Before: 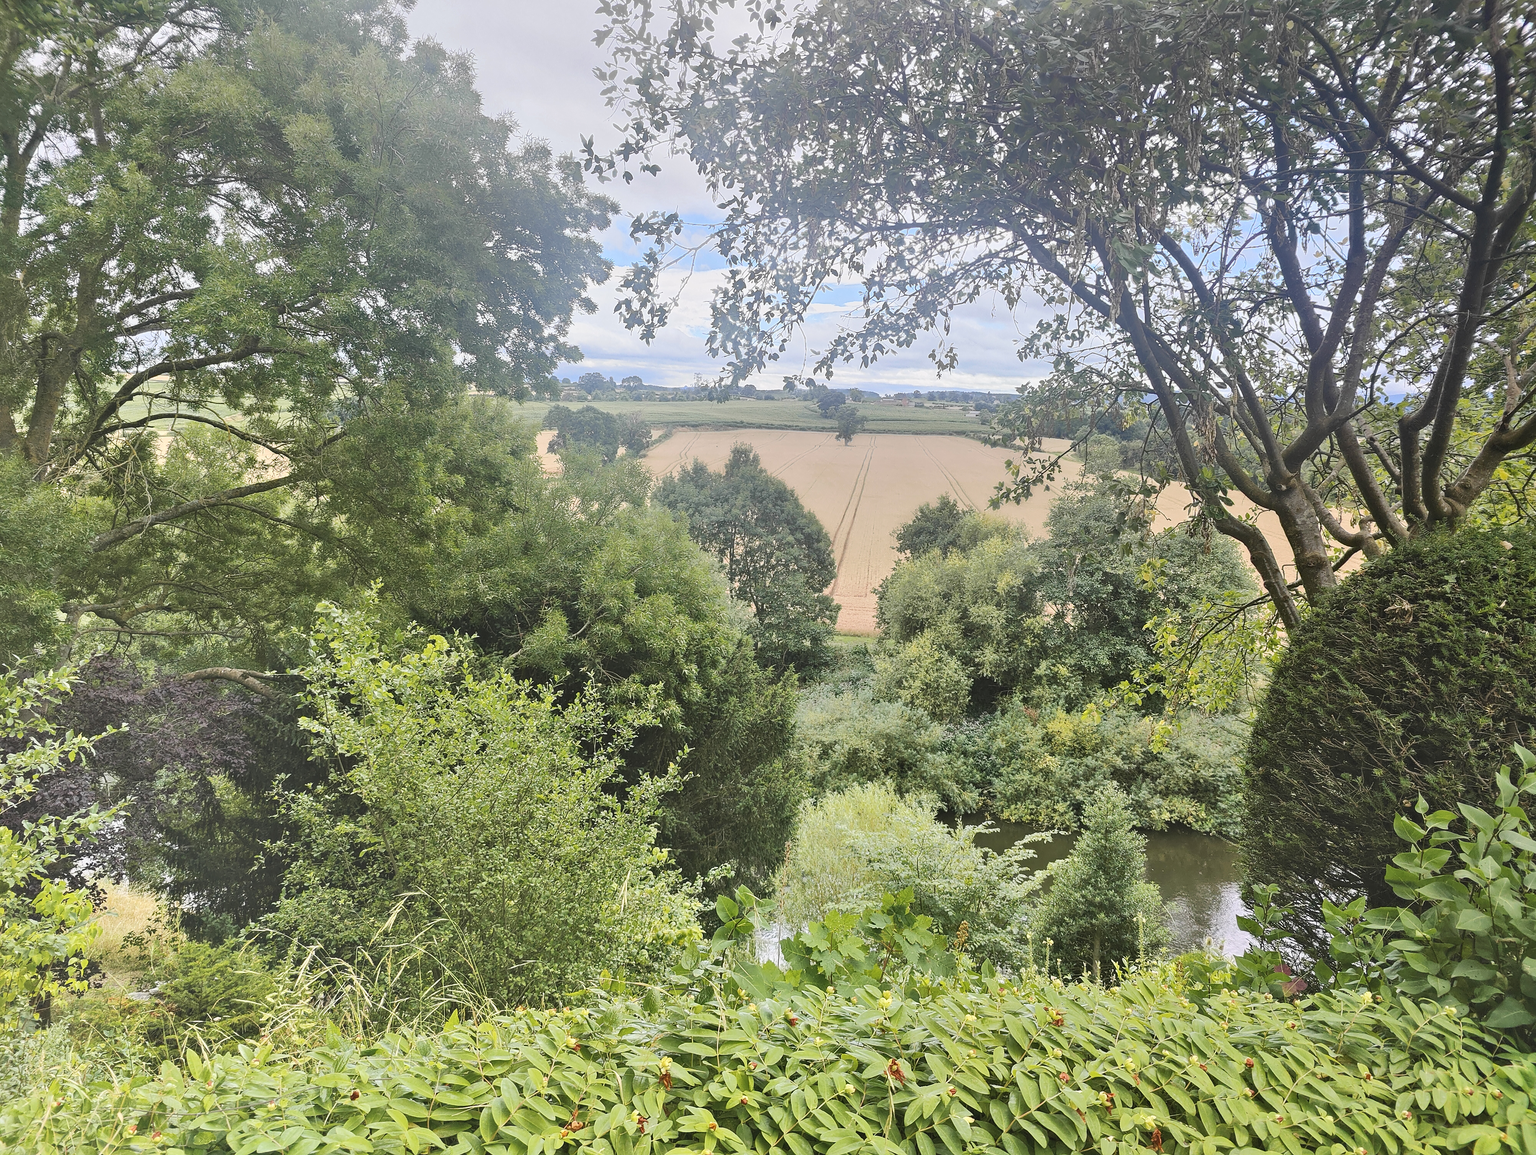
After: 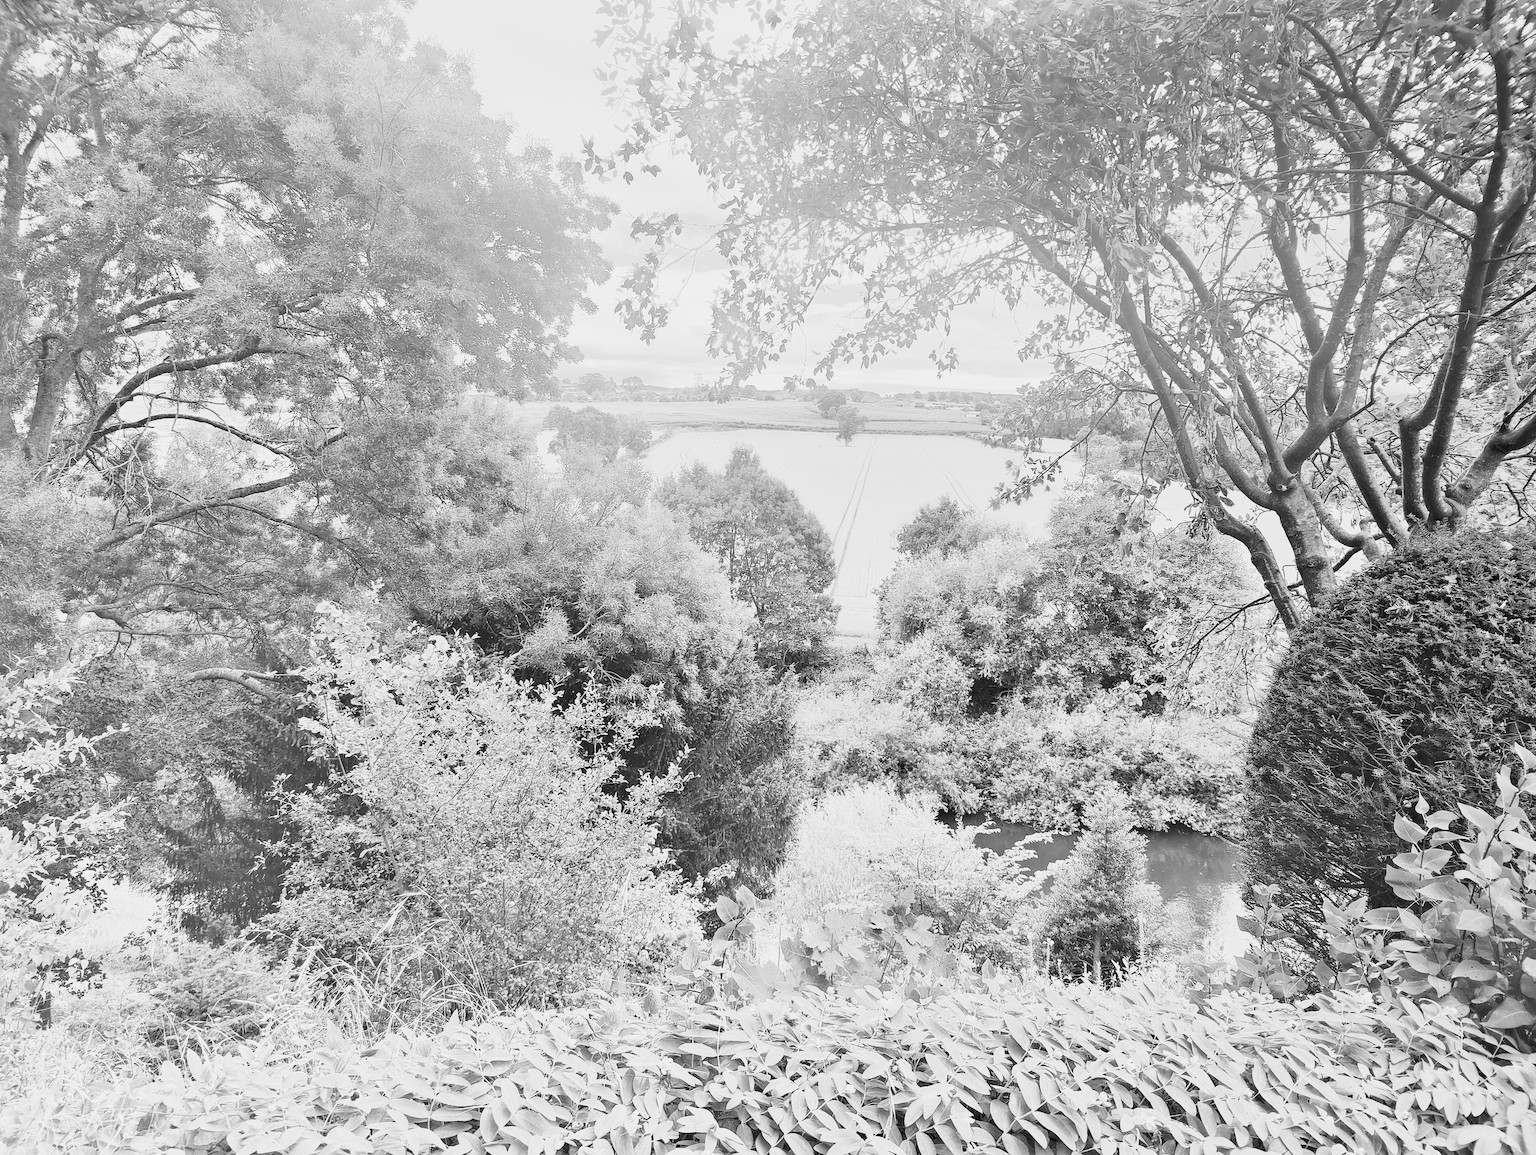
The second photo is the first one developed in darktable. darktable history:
exposure: black level correction 0, exposure 1.379 EV, compensate exposure bias true, compensate highlight preservation false
monochrome: a 73.58, b 64.21
levels: mode automatic, black 0.023%, white 99.97%, levels [0.062, 0.494, 0.925]
filmic rgb: black relative exposure -5 EV, hardness 2.88, contrast 1.4, highlights saturation mix -30%
